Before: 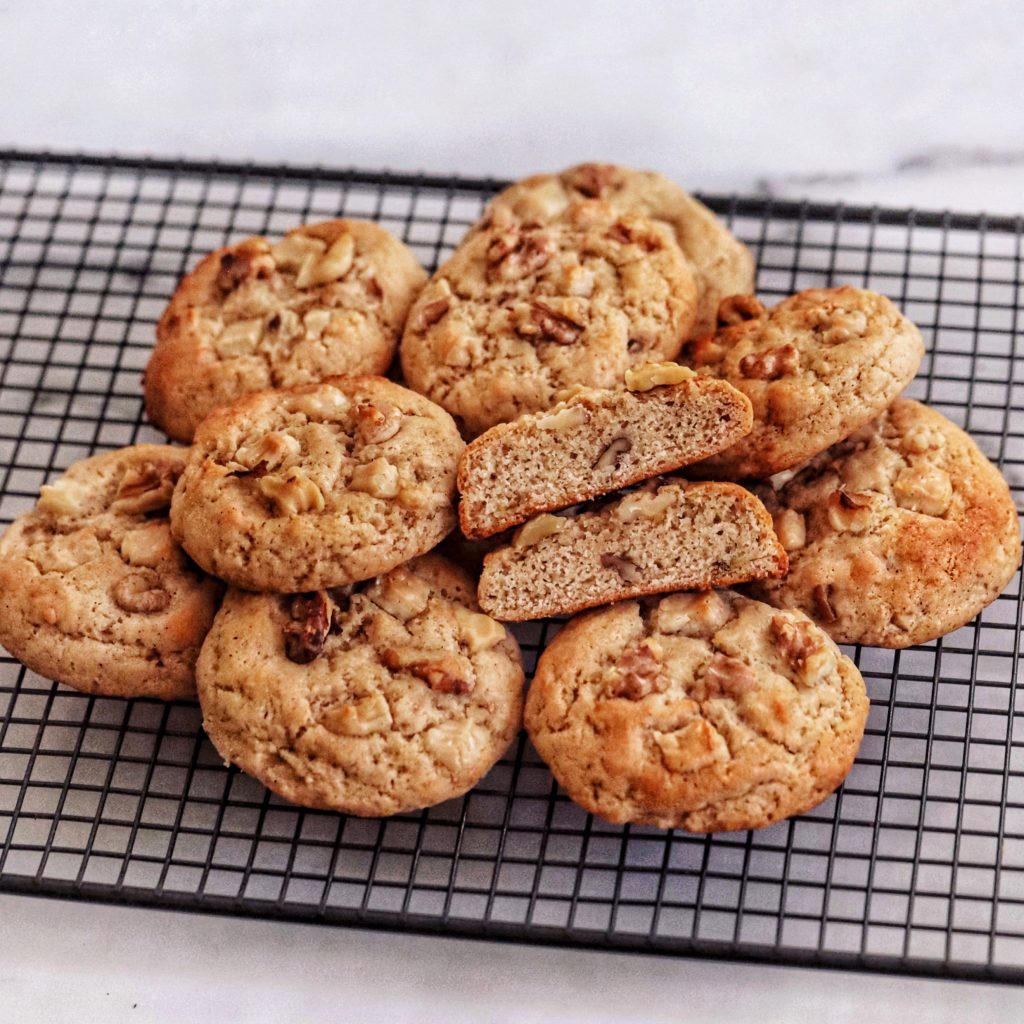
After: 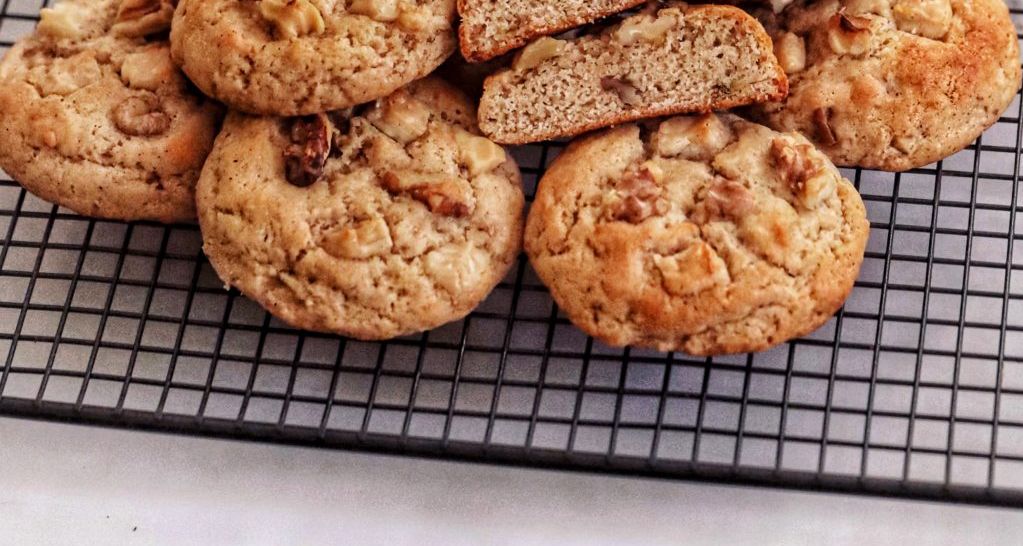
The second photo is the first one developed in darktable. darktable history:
crop and rotate: top 46.652%, right 0.039%
